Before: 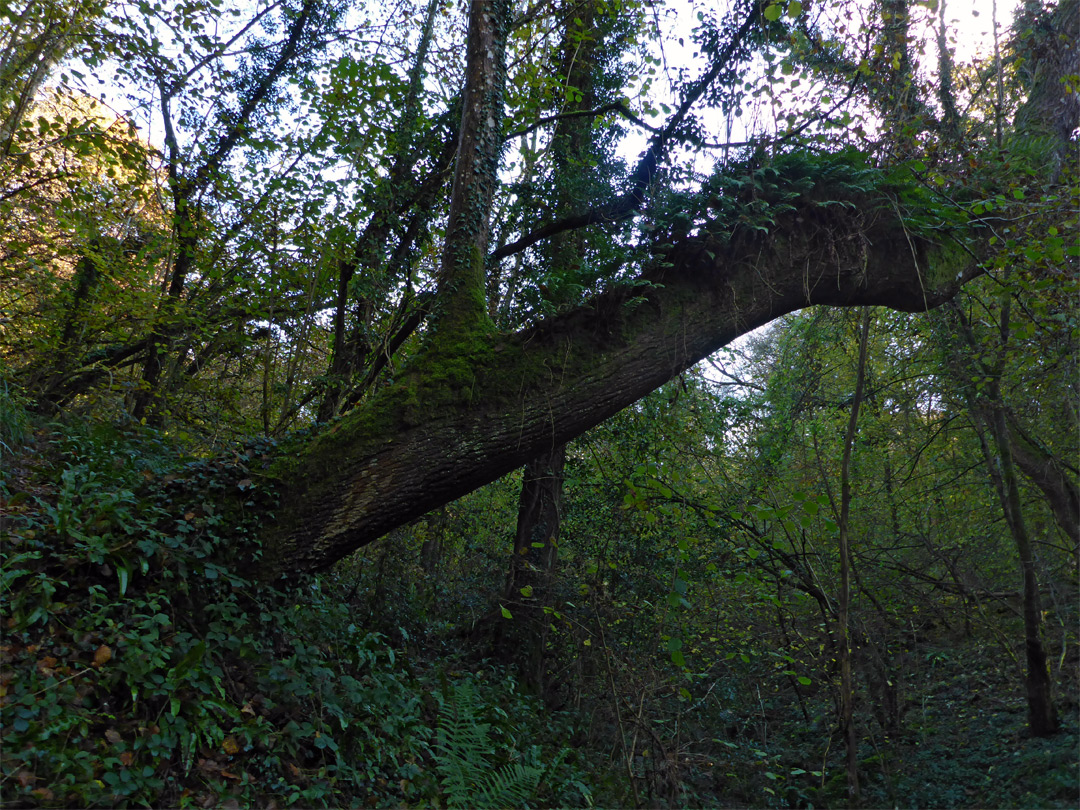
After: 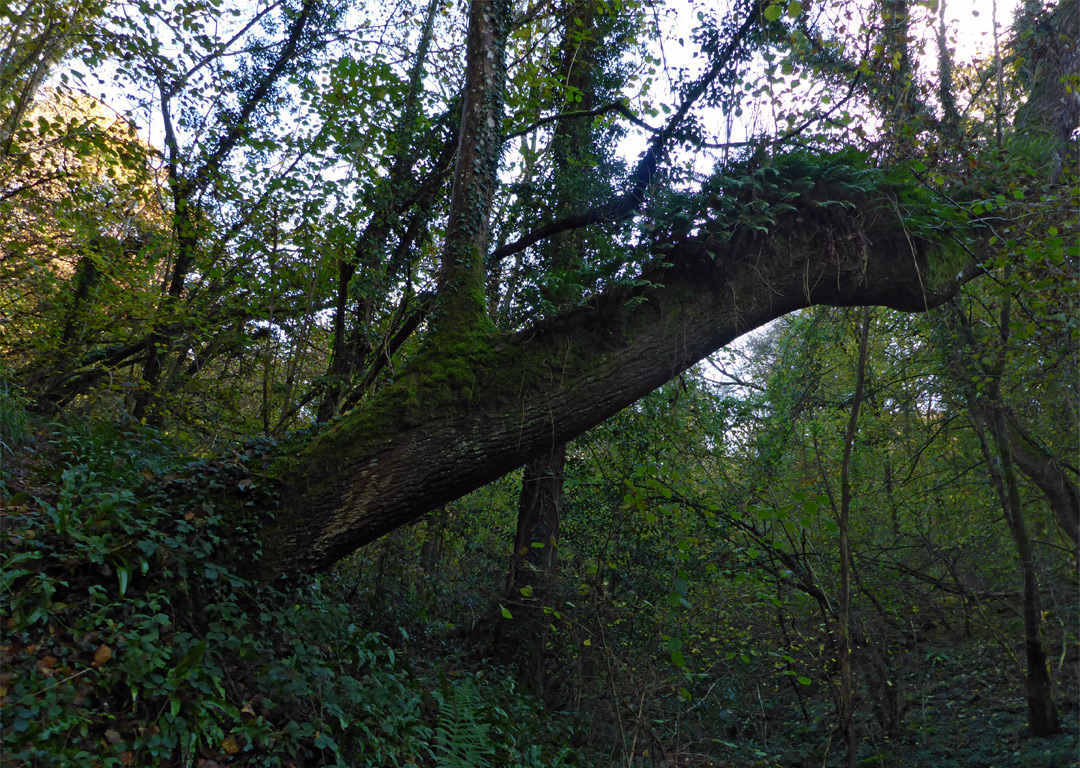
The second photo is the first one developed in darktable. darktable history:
crop and rotate: top 0.001%, bottom 5.116%
